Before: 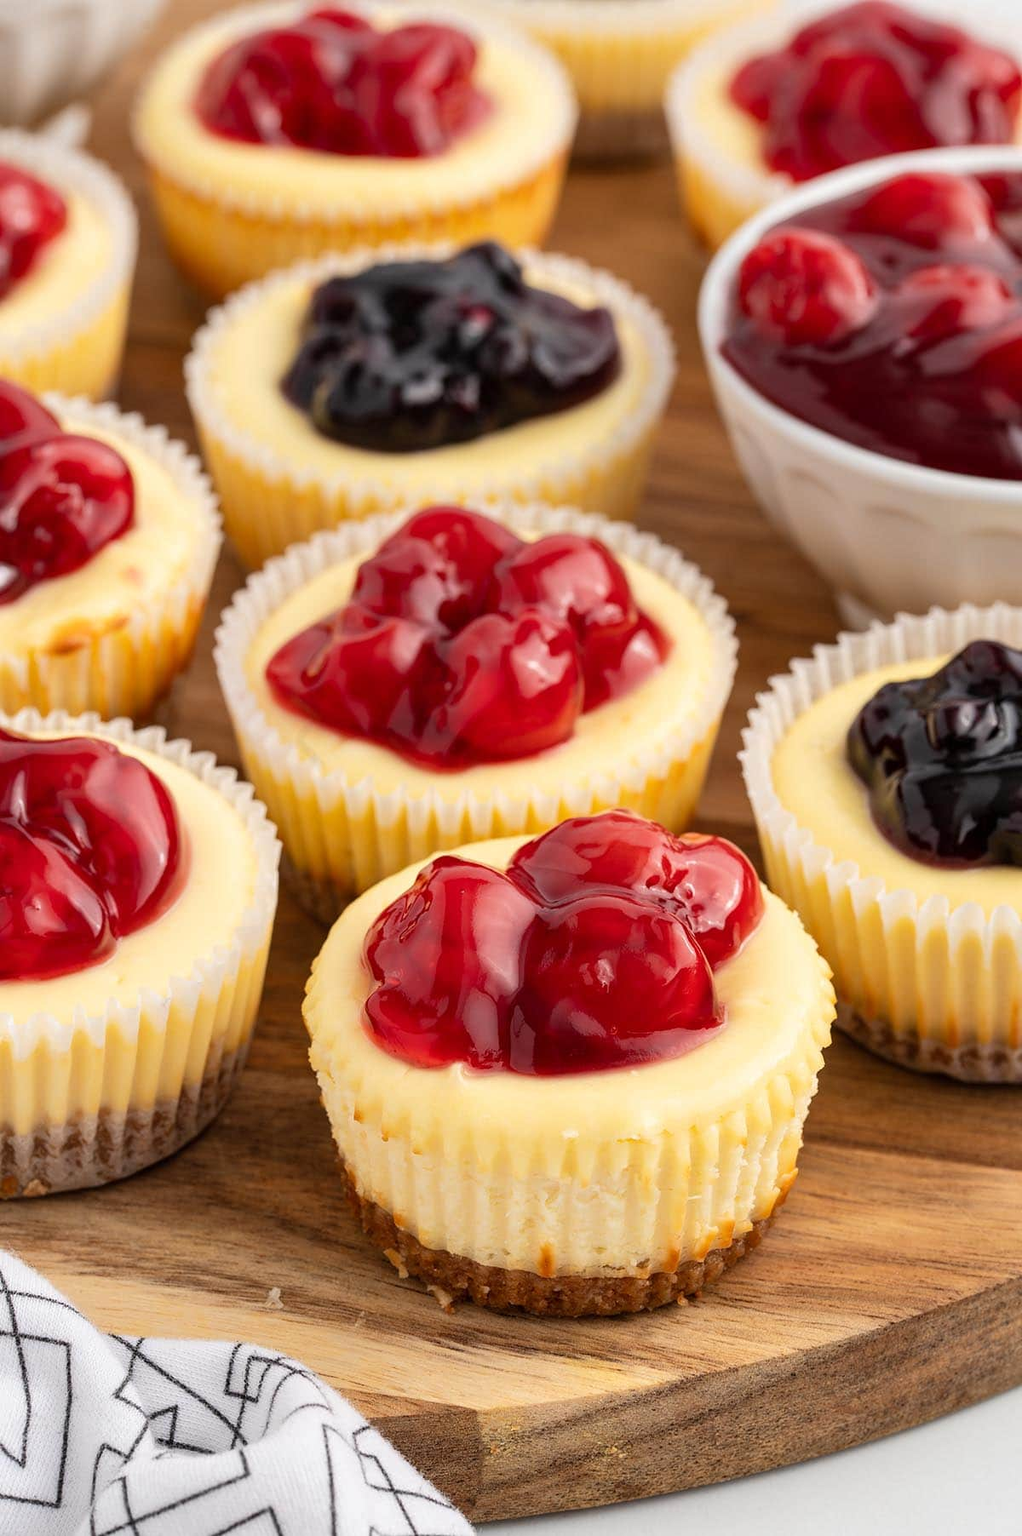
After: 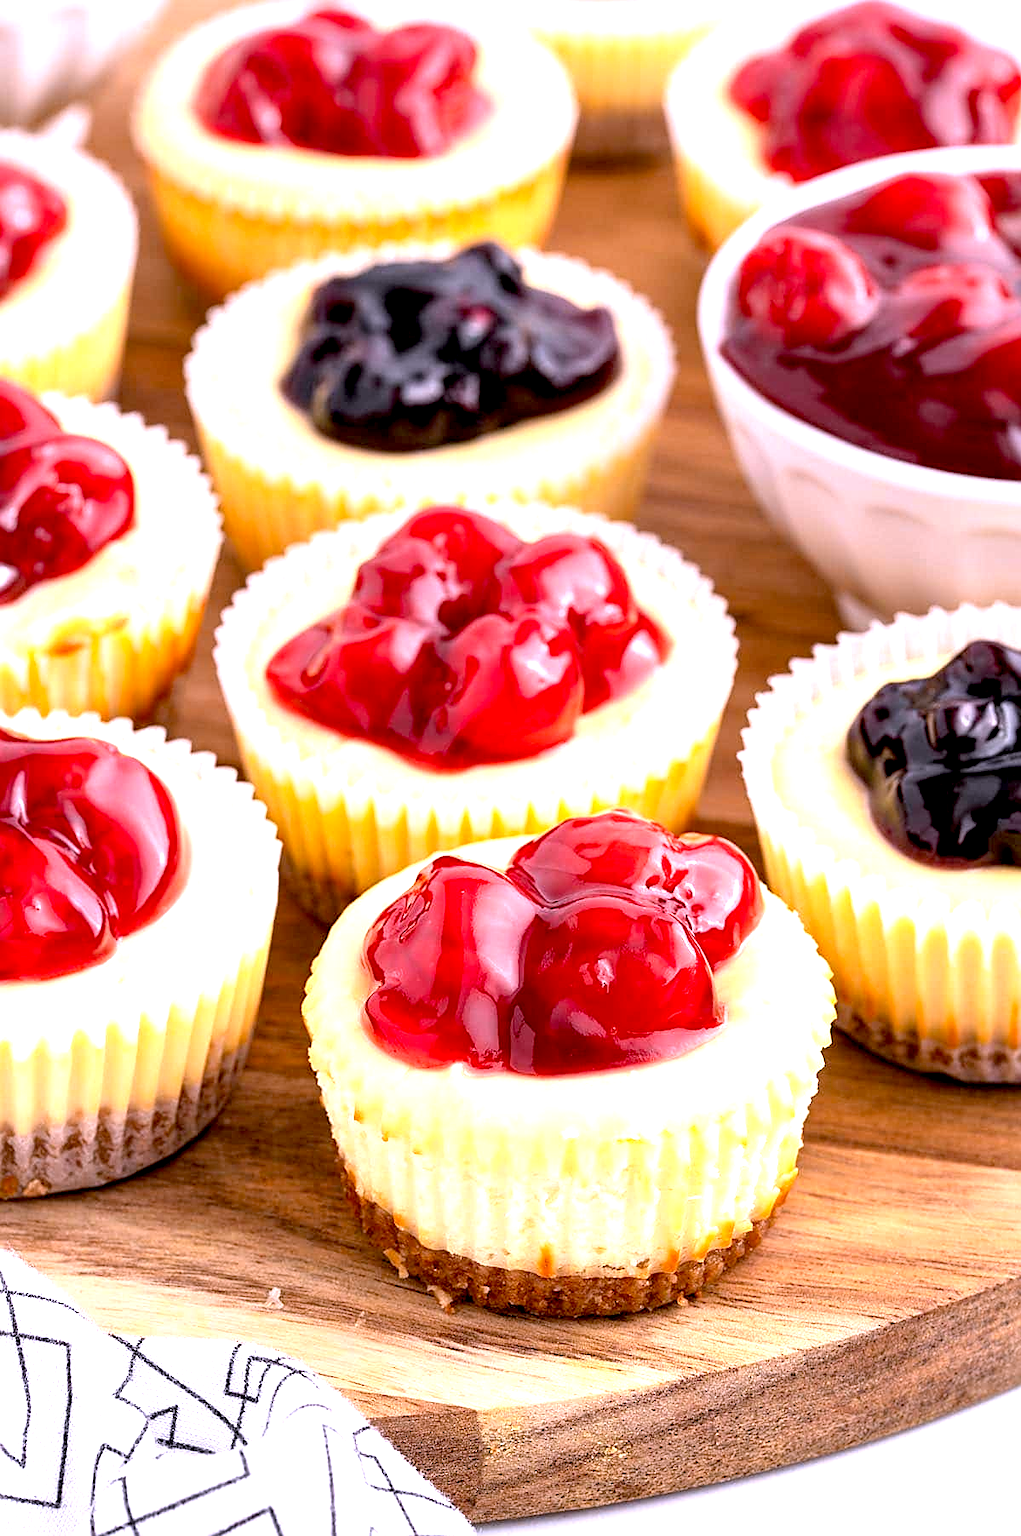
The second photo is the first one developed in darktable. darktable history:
white balance: red 1.042, blue 1.17
sharpen: on, module defaults
exposure: black level correction 0.008, exposure 0.979 EV, compensate highlight preservation false
